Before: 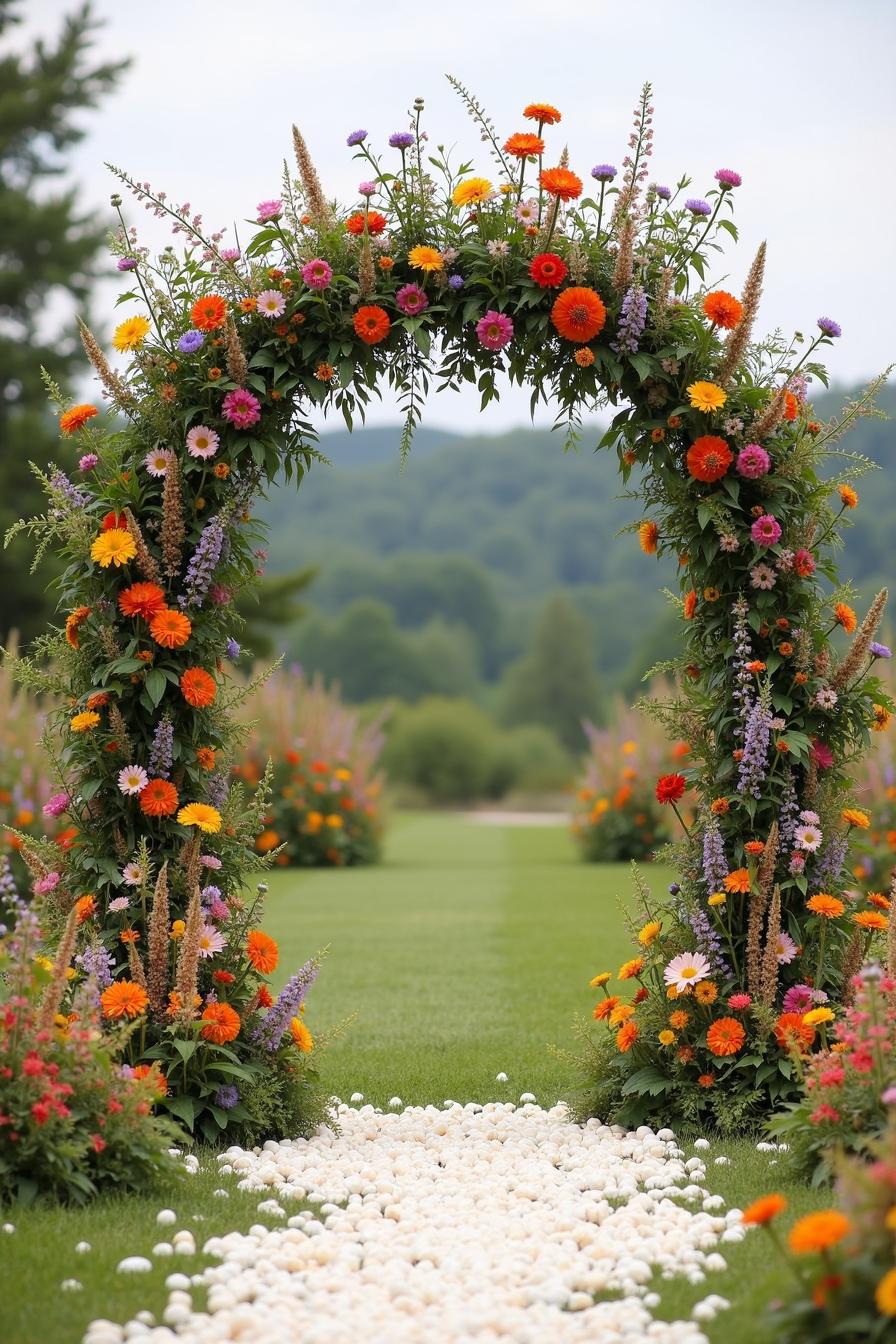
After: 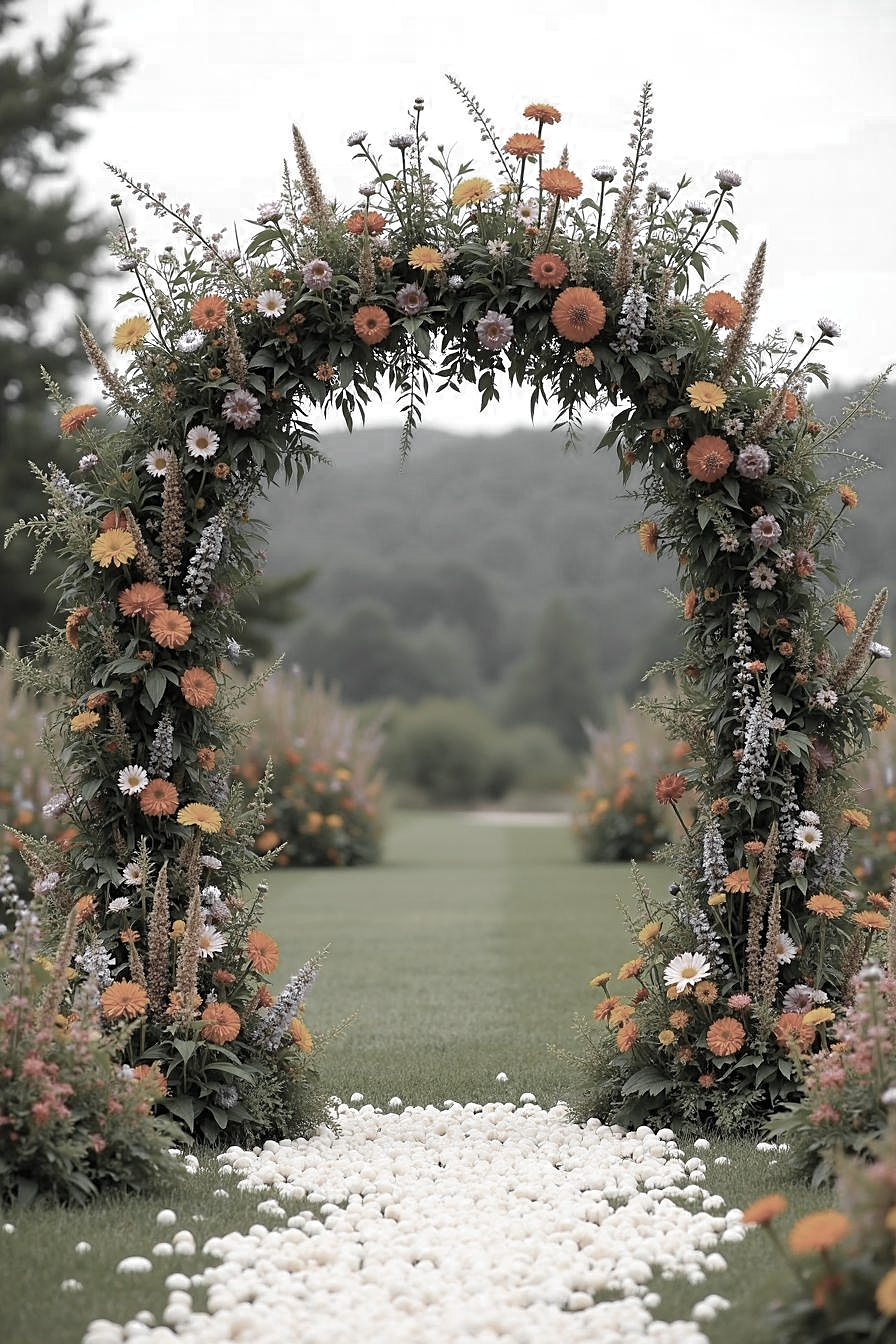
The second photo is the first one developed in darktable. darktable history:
sharpen: on, module defaults
color zones: curves: ch0 [(0, 0.613) (0.01, 0.613) (0.245, 0.448) (0.498, 0.529) (0.642, 0.665) (0.879, 0.777) (0.99, 0.613)]; ch1 [(0, 0.035) (0.121, 0.189) (0.259, 0.197) (0.415, 0.061) (0.589, 0.022) (0.732, 0.022) (0.857, 0.026) (0.991, 0.053)]
